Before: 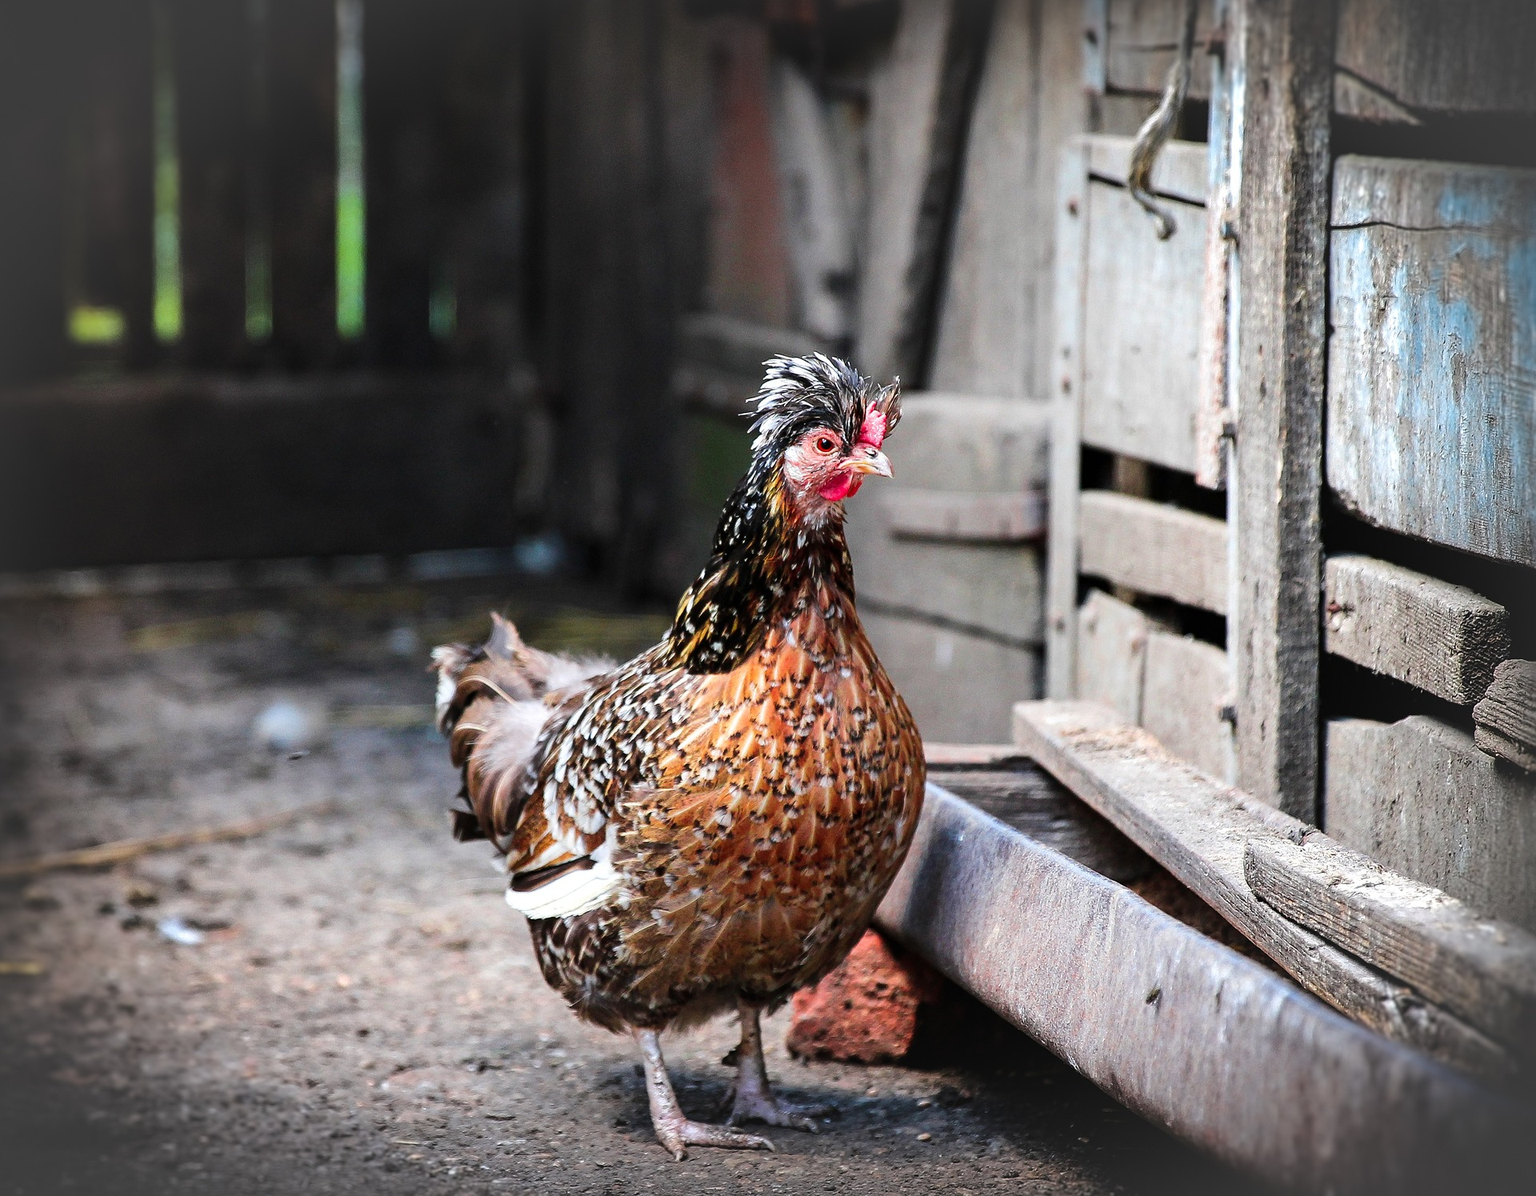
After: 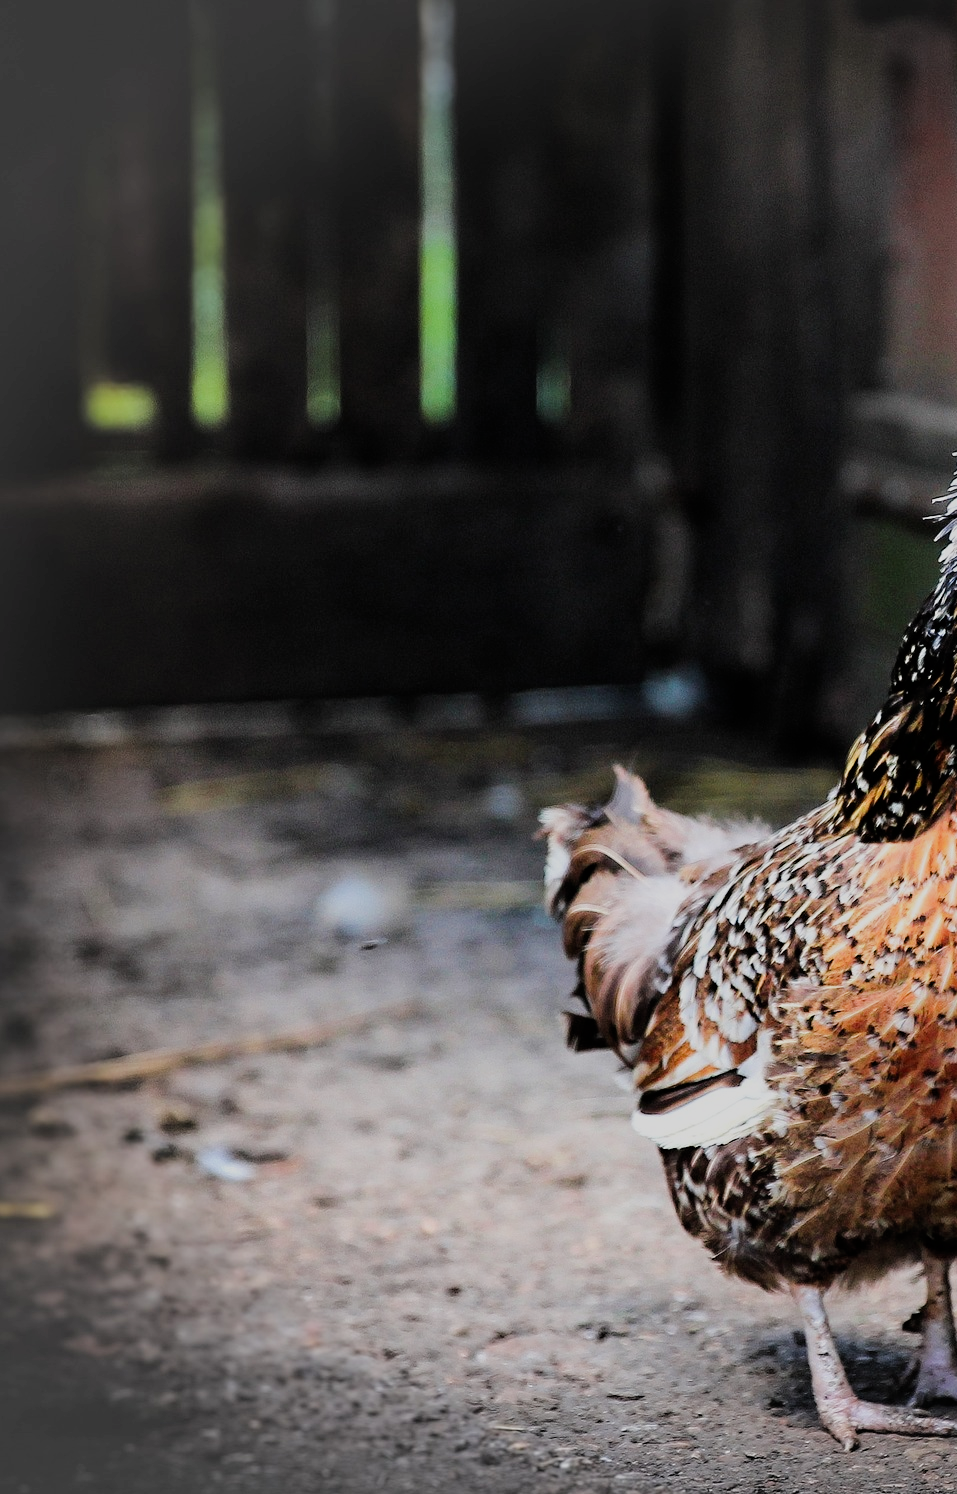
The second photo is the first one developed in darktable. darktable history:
sharpen: radius 5.283, amount 0.317, threshold 26.797
crop and rotate: left 0.02%, top 0%, right 50.122%
exposure: exposure 0.206 EV, compensate exposure bias true, compensate highlight preservation false
filmic rgb: black relative exposure -7.16 EV, white relative exposure 5.39 EV, hardness 3.02
